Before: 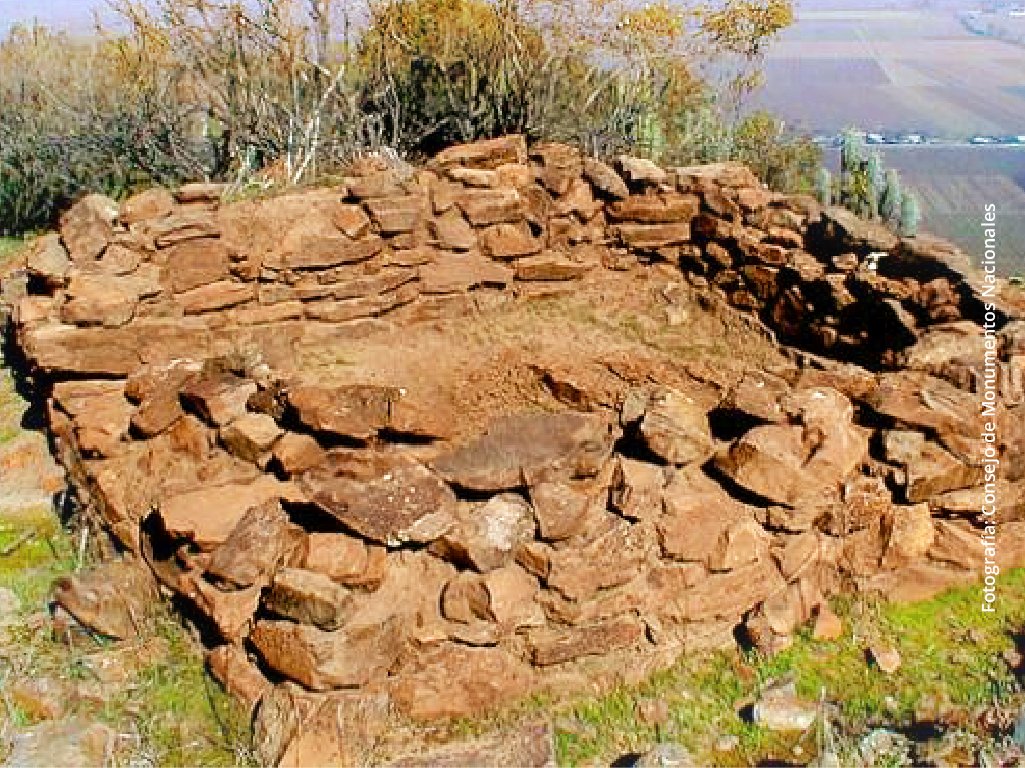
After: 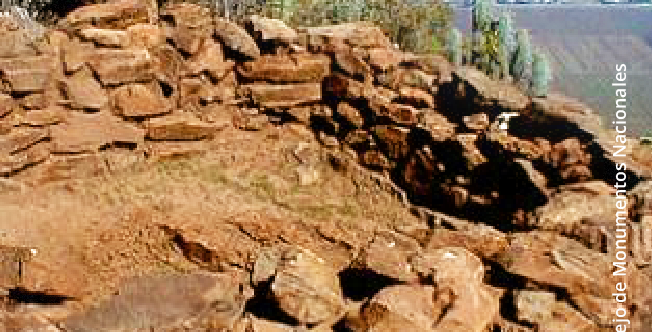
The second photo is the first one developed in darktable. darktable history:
color balance rgb: on, module defaults
crop: left 36.005%, top 18.293%, right 0.31%, bottom 38.444%
vignetting: fall-off start 85%, fall-off radius 80%, brightness -0.182, saturation -0.3, width/height ratio 1.219, dithering 8-bit output, unbound false
